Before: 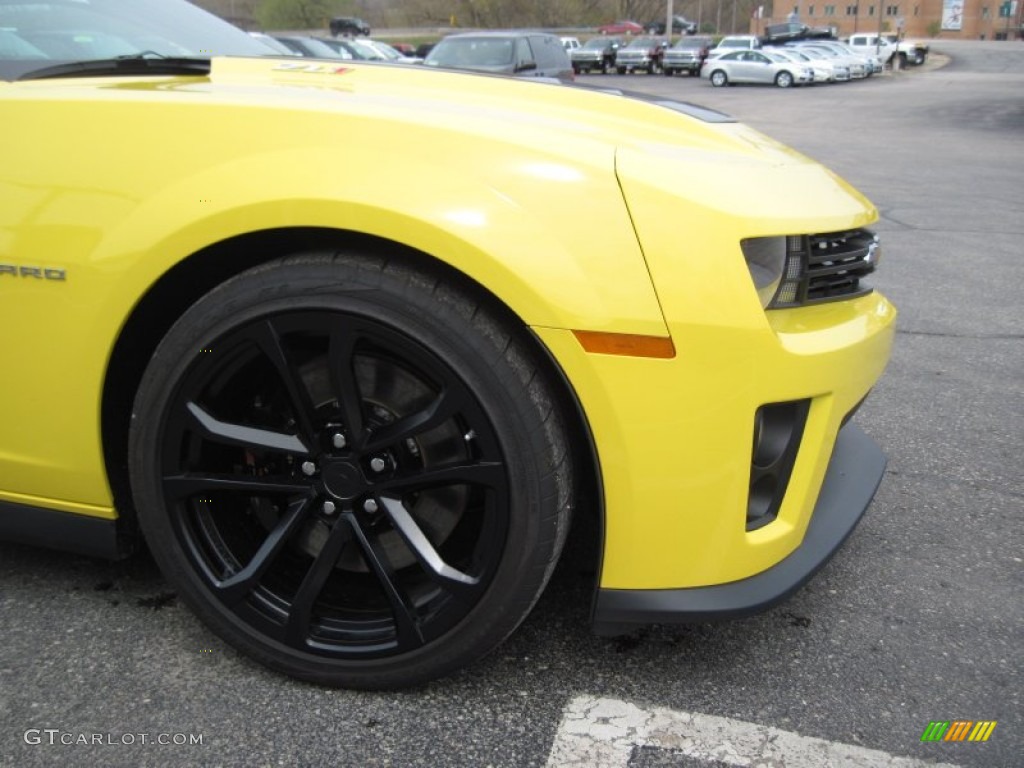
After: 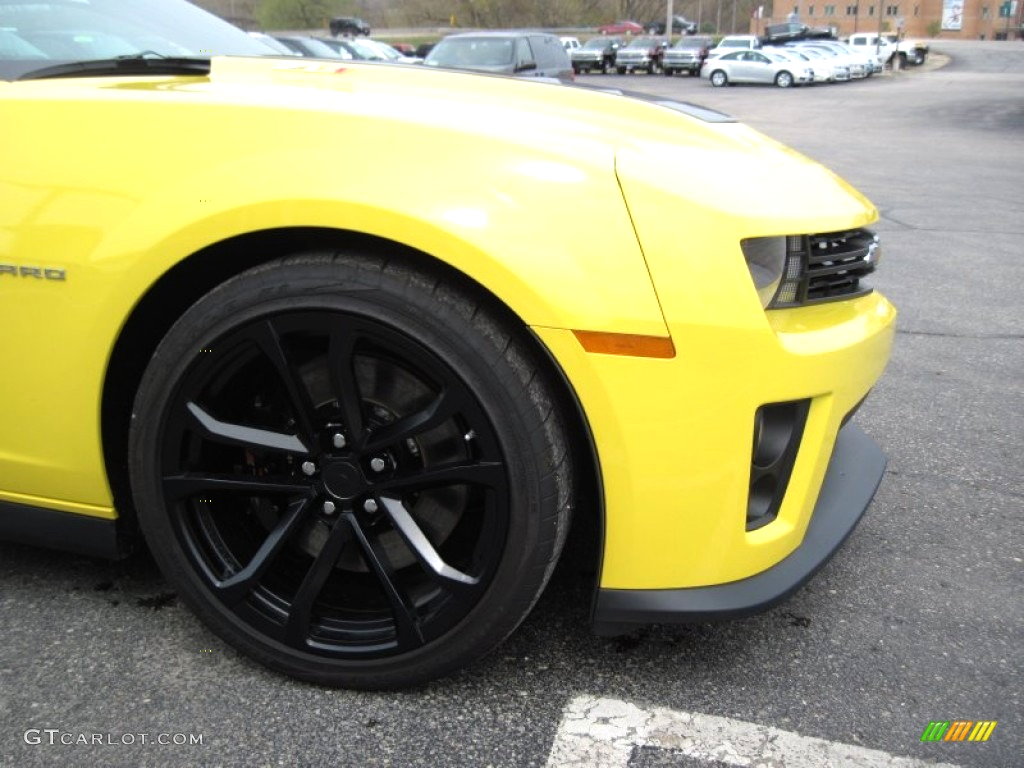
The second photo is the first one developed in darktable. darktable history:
tone equalizer: -8 EV -0.447 EV, -7 EV -0.4 EV, -6 EV -0.313 EV, -5 EV -0.252 EV, -3 EV 0.218 EV, -2 EV 0.313 EV, -1 EV 0.371 EV, +0 EV 0.399 EV
base curve: curves: ch0 [(0, 0) (0.989, 0.992)]
